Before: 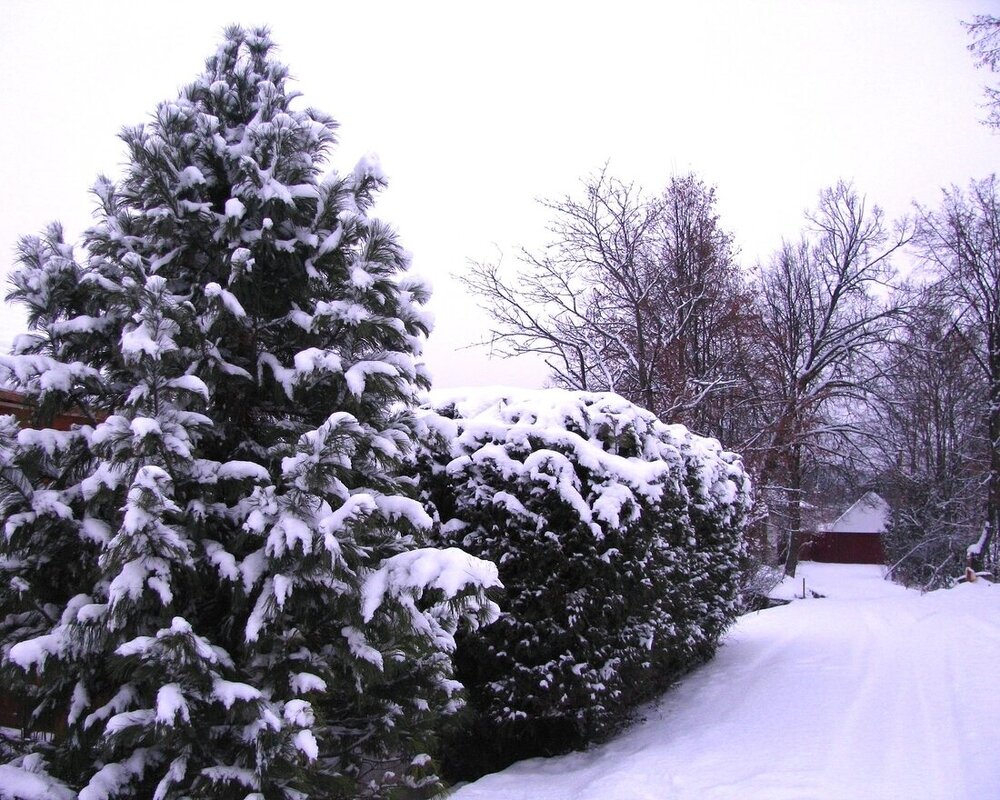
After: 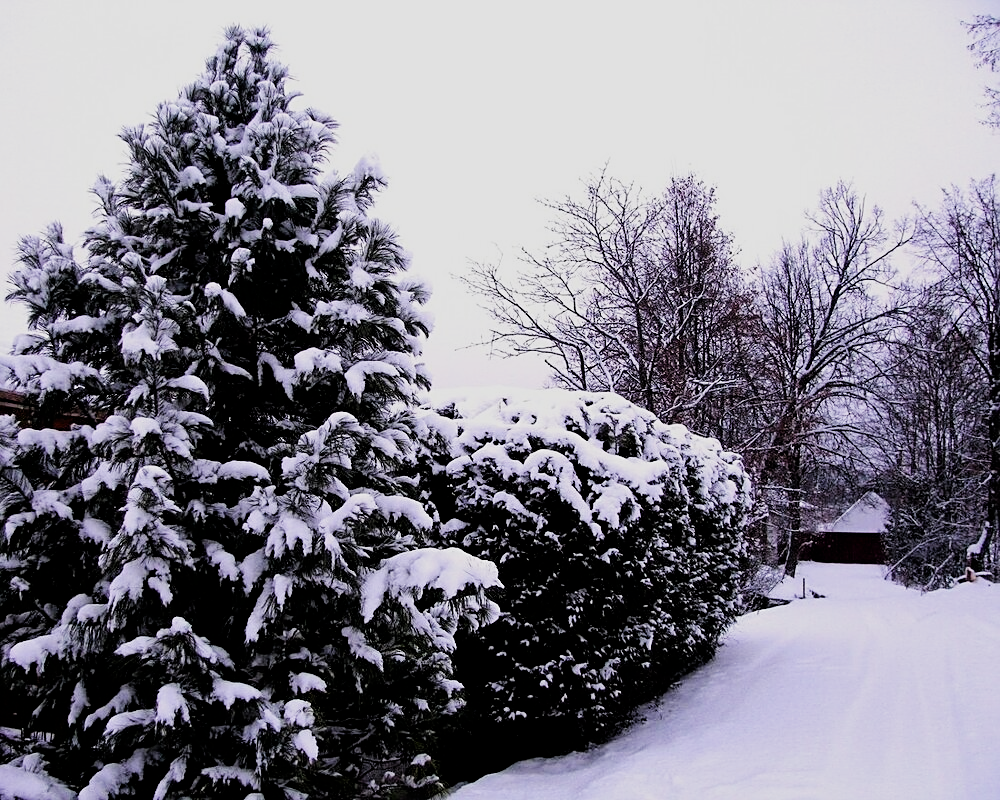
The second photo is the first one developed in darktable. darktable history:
exposure: black level correction 0.01, exposure 0.015 EV, compensate highlight preservation false
sharpen: on, module defaults
filmic rgb: black relative exposure -5.12 EV, white relative exposure 4 EV, threshold 2.99 EV, hardness 2.88, contrast 1.203, highlights saturation mix -31.36%, enable highlight reconstruction true
